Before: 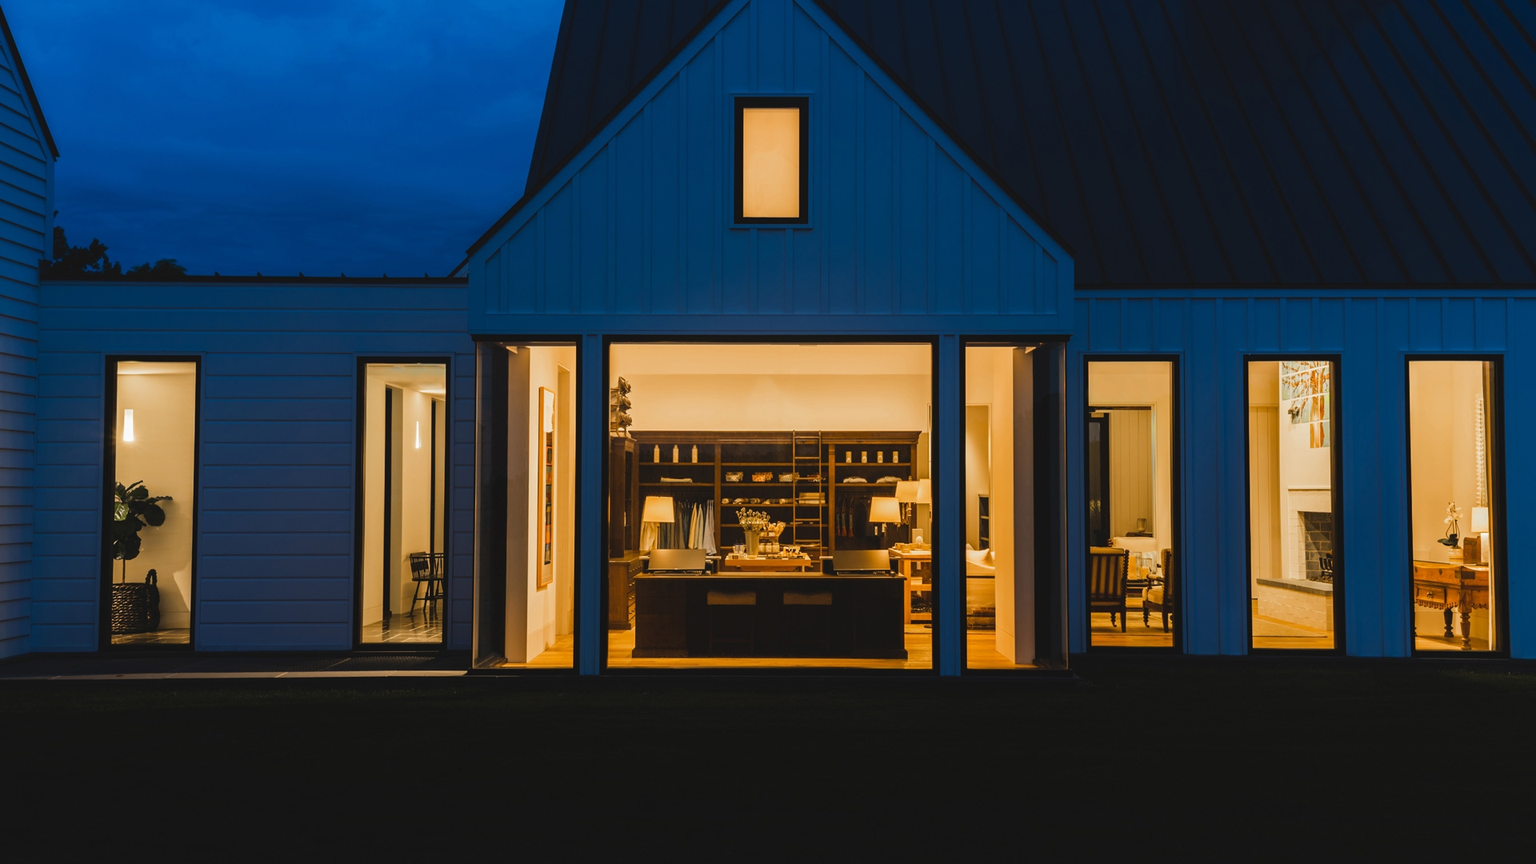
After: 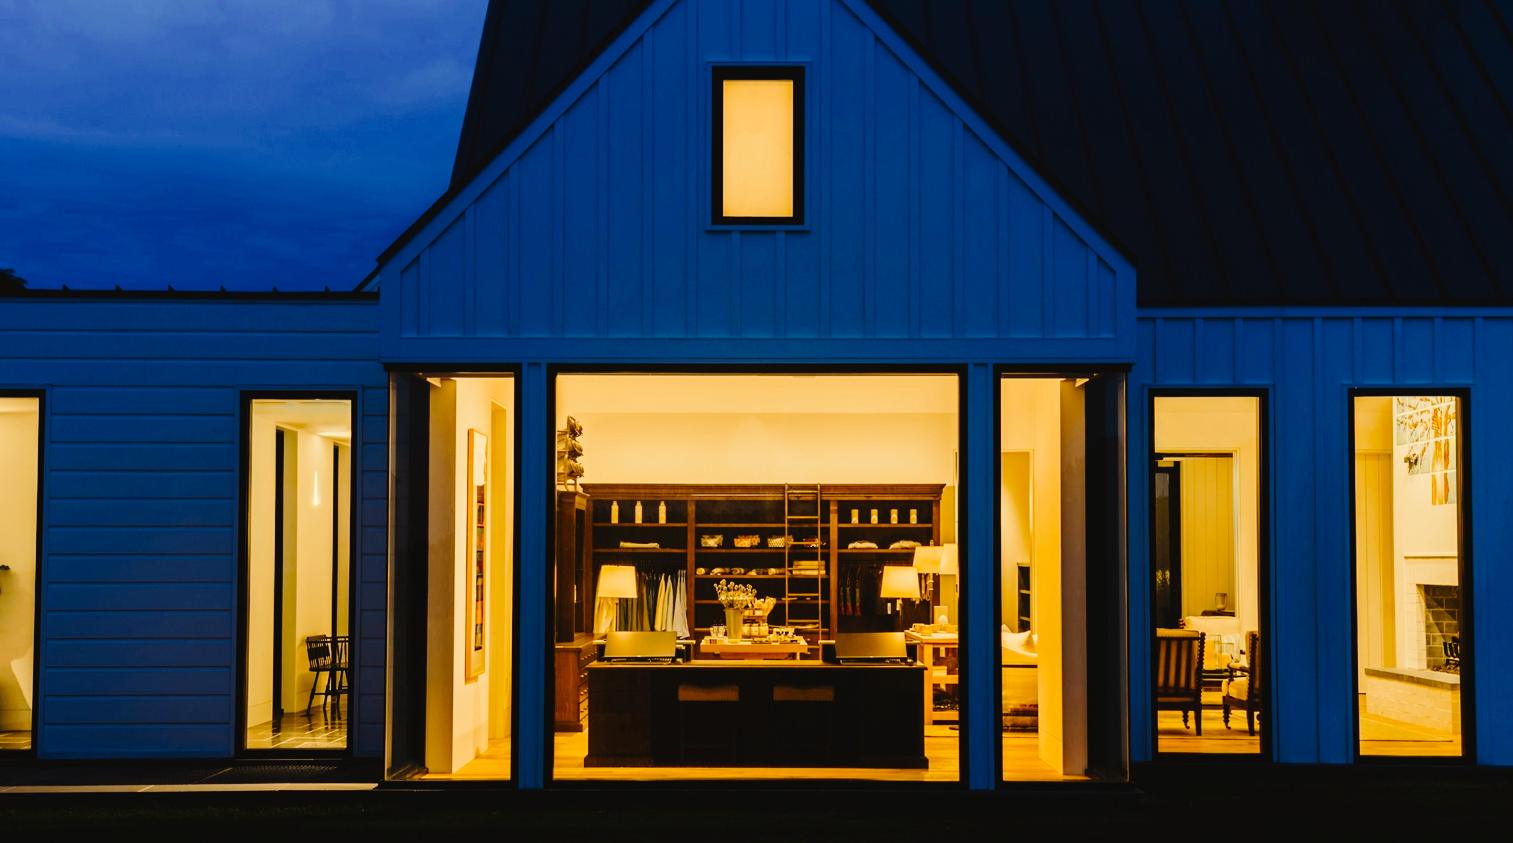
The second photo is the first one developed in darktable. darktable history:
crop and rotate: left 10.77%, top 5.1%, right 10.41%, bottom 16.76%
color correction: highlights a* 1.39, highlights b* 17.83
tone curve: curves: ch0 [(0, 0) (0.003, 0.002) (0.011, 0.007) (0.025, 0.014) (0.044, 0.023) (0.069, 0.033) (0.1, 0.052) (0.136, 0.081) (0.177, 0.134) (0.224, 0.205) (0.277, 0.296) (0.335, 0.401) (0.399, 0.501) (0.468, 0.589) (0.543, 0.658) (0.623, 0.738) (0.709, 0.804) (0.801, 0.871) (0.898, 0.93) (1, 1)], preserve colors none
